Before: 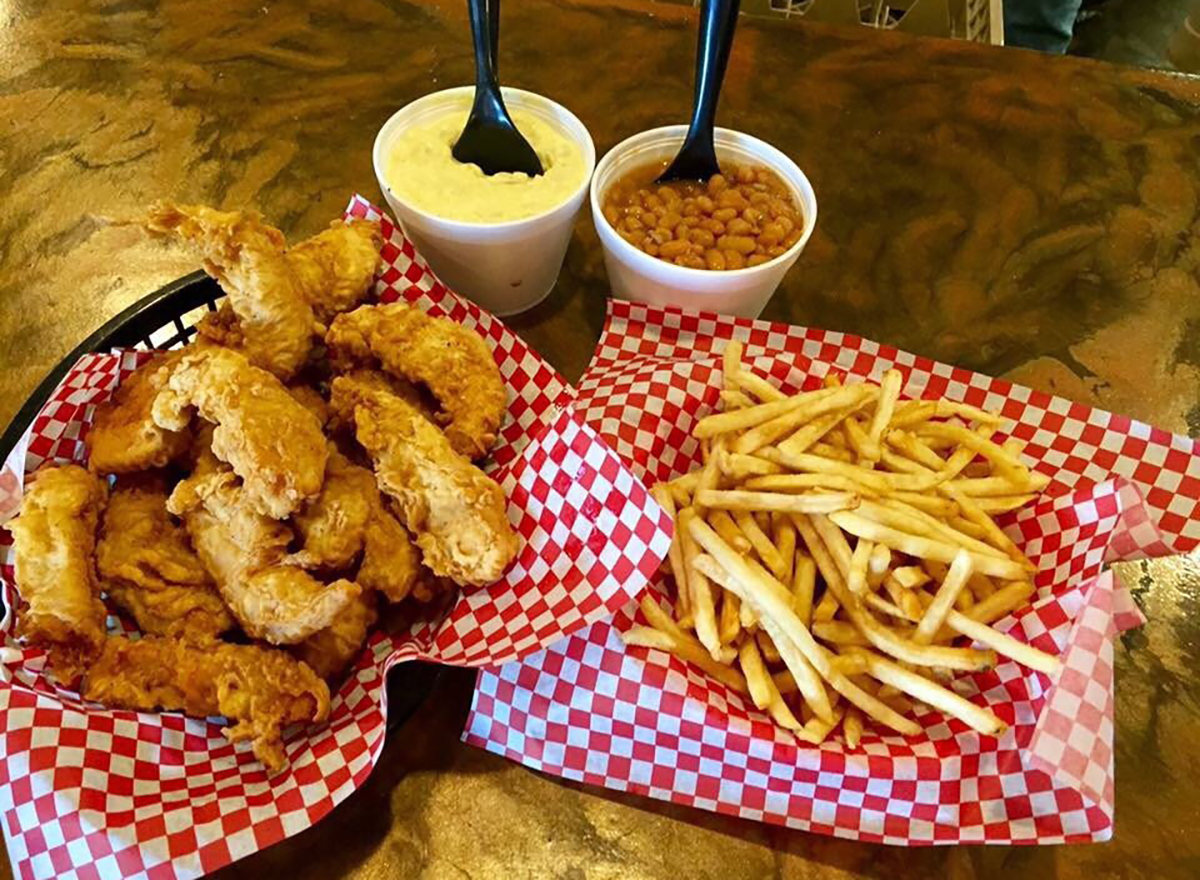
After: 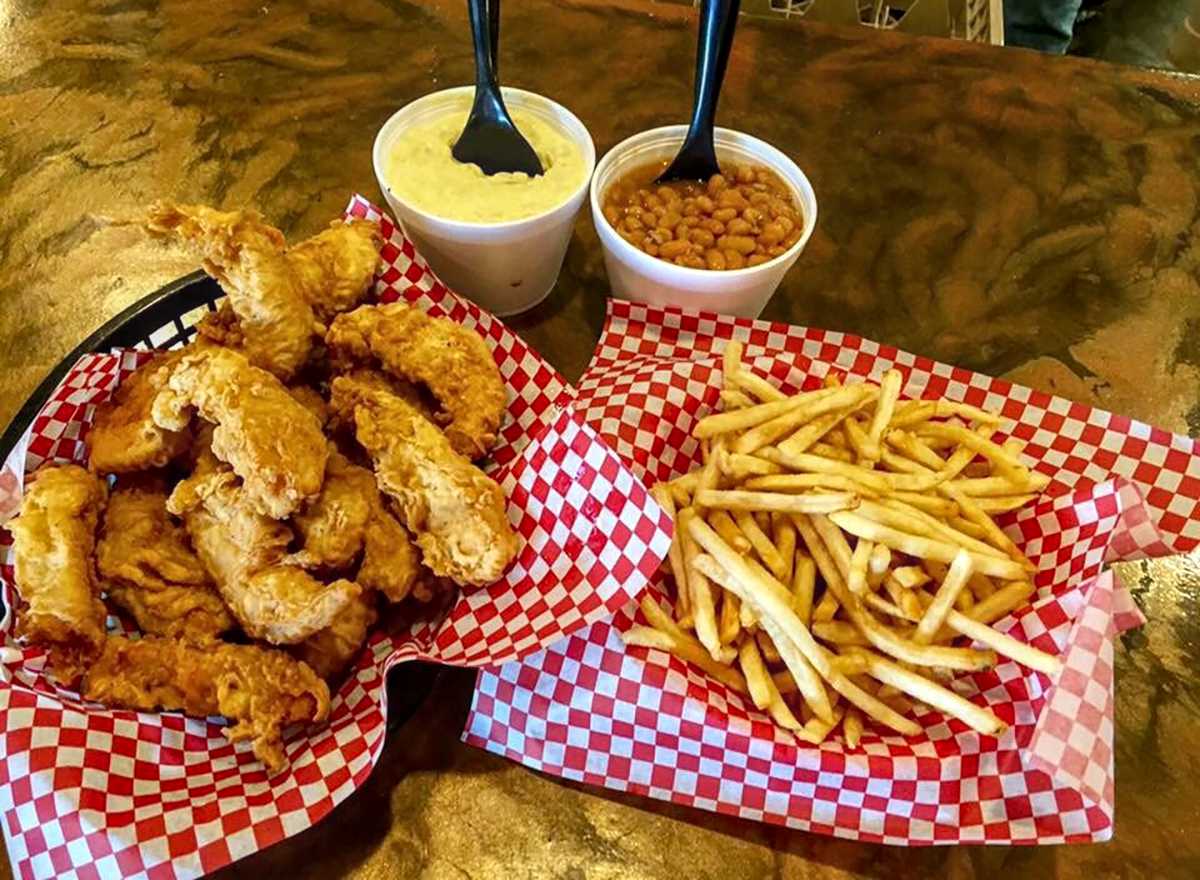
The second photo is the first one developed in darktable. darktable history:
shadows and highlights: radius 125.08, shadows 30.41, highlights -30.85, low approximation 0.01, soften with gaussian
local contrast: on, module defaults
